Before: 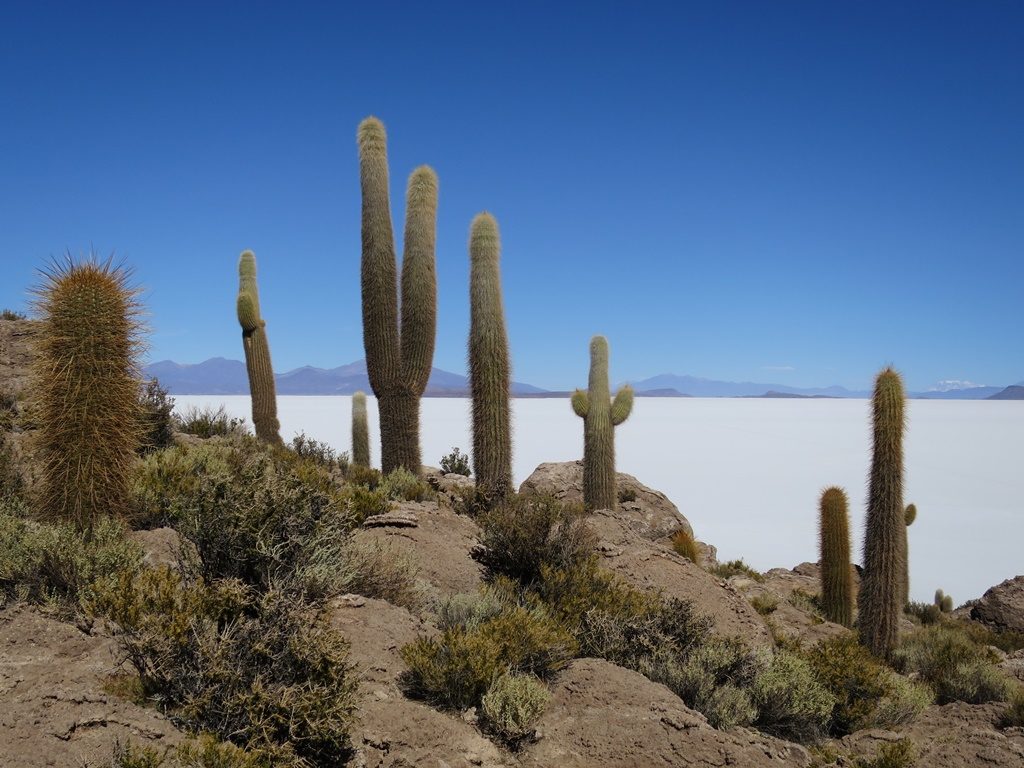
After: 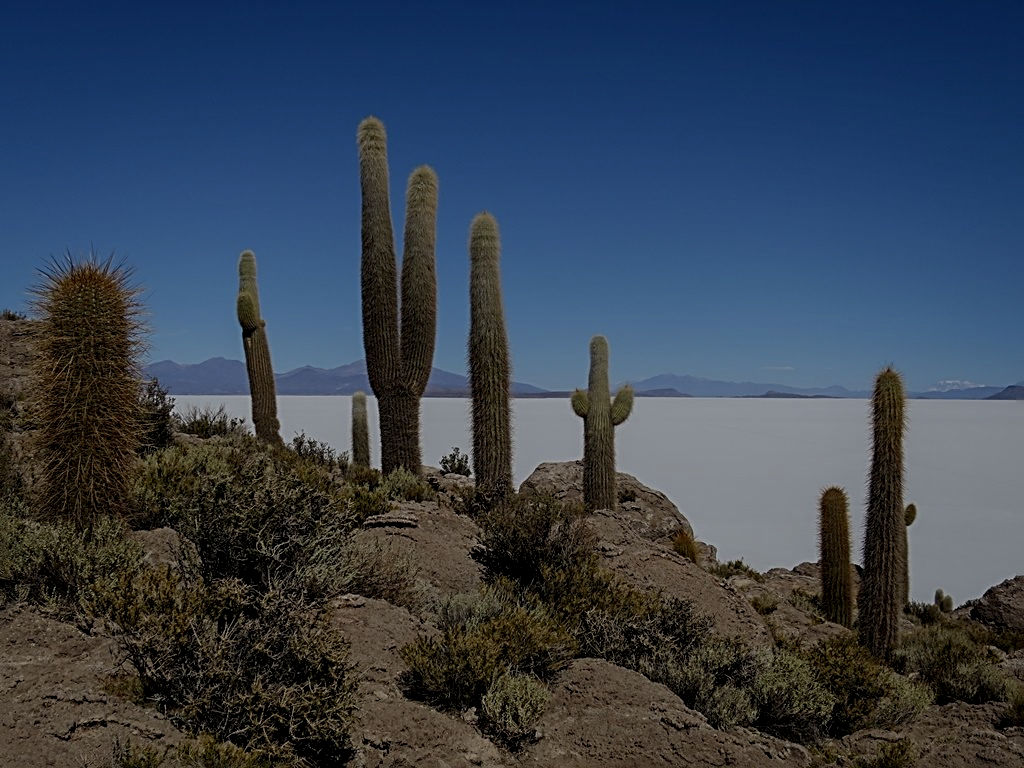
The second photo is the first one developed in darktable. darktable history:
sharpen: radius 2.84, amount 0.709
exposure: exposure -1.476 EV, compensate highlight preservation false
local contrast: on, module defaults
